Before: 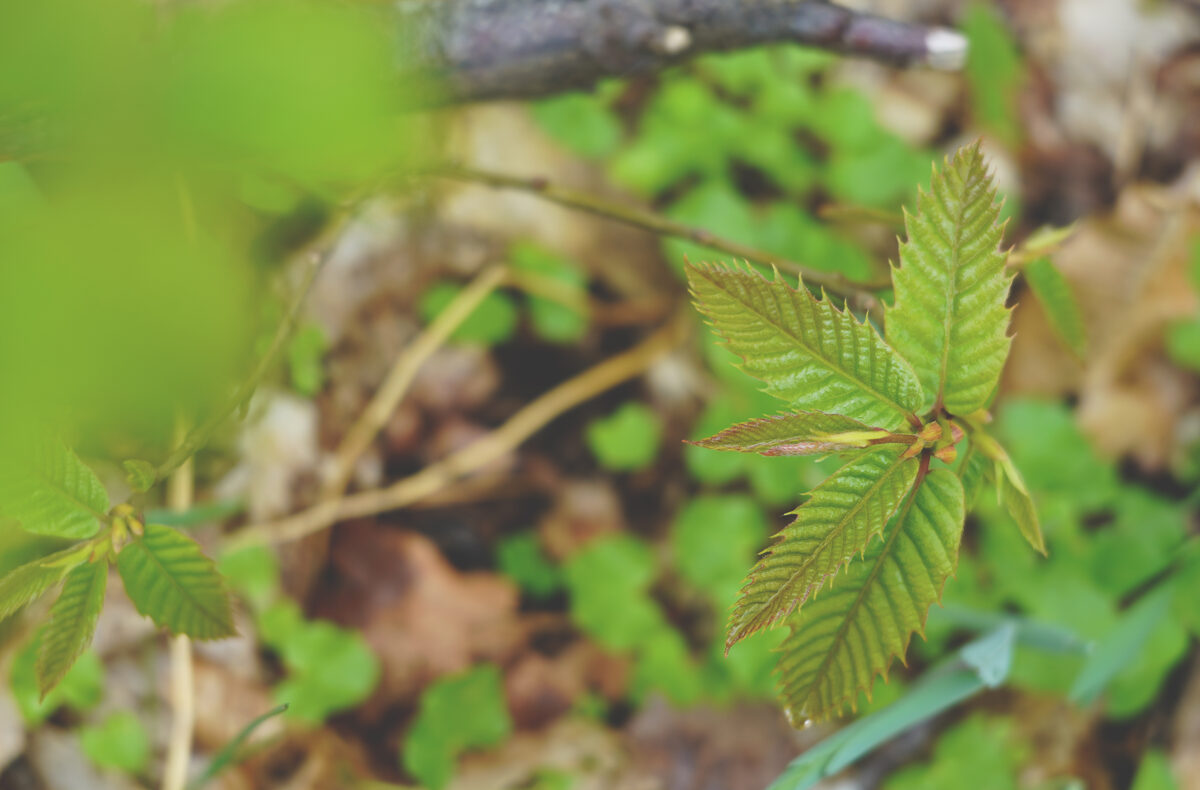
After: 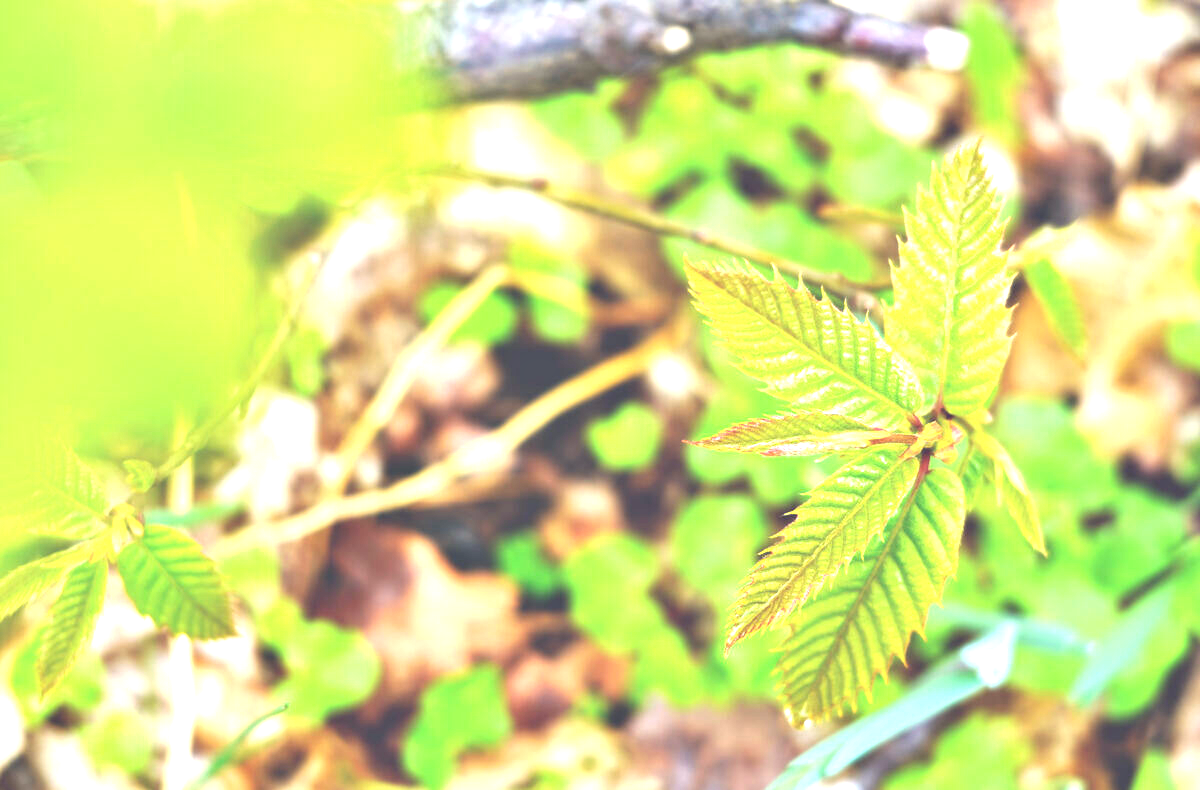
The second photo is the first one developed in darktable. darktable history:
contrast equalizer: octaves 7, y [[0.528, 0.548, 0.563, 0.562, 0.546, 0.526], [0.55 ×6], [0 ×6], [0 ×6], [0 ×6]]
exposure: black level correction 0, exposure 1.741 EV, compensate exposure bias true, compensate highlight preservation false
